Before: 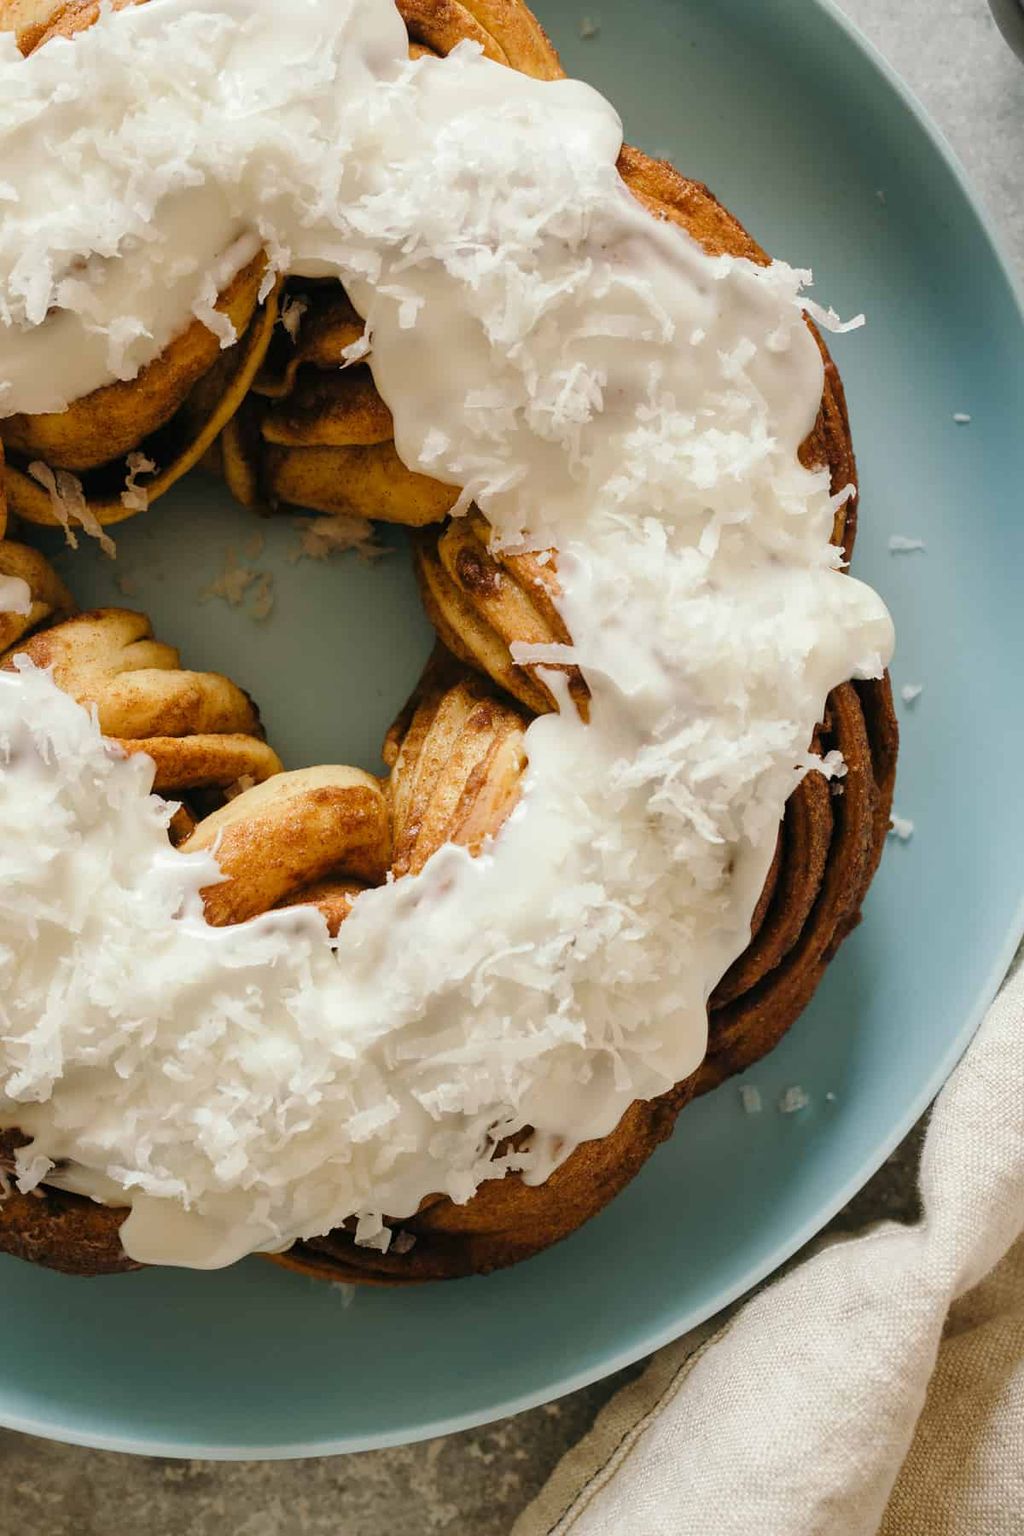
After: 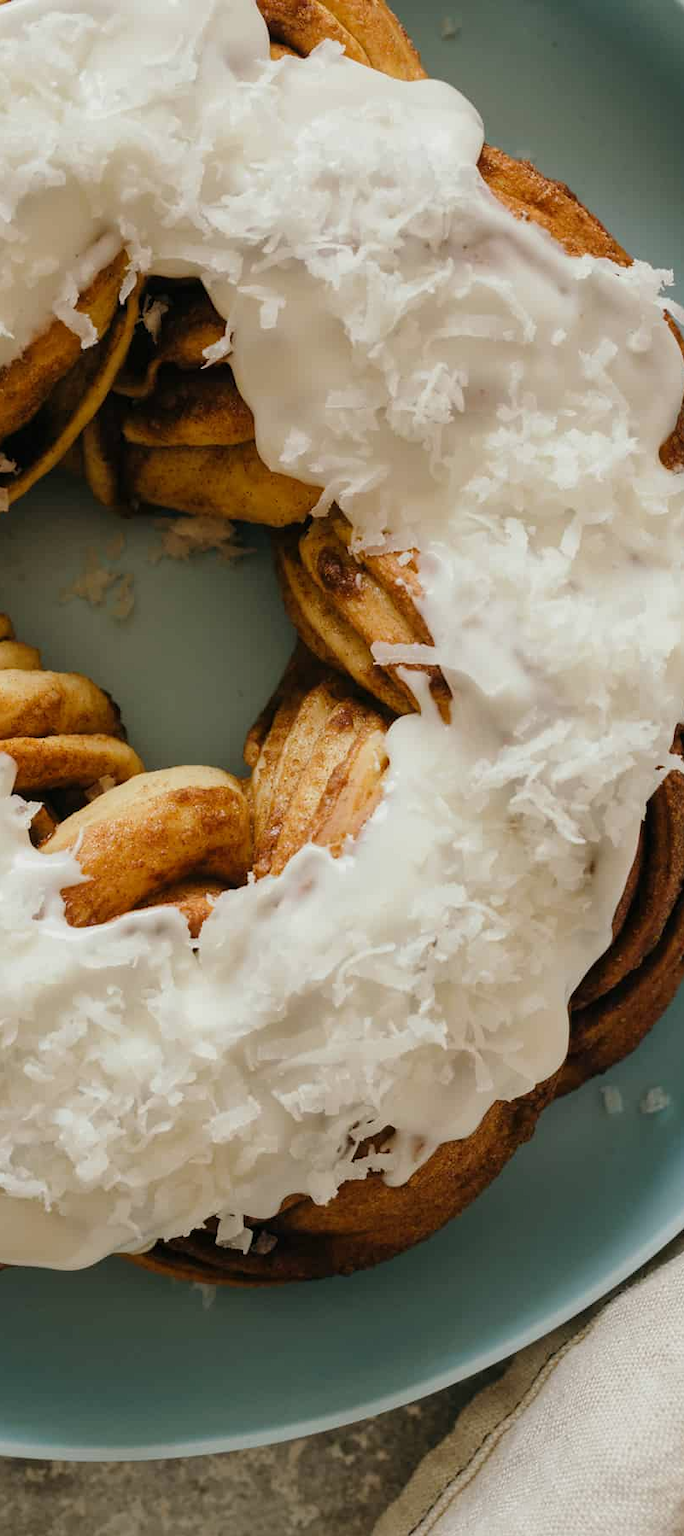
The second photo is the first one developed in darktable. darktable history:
crop and rotate: left 13.664%, right 19.498%
exposure: exposure -0.256 EV, compensate highlight preservation false
